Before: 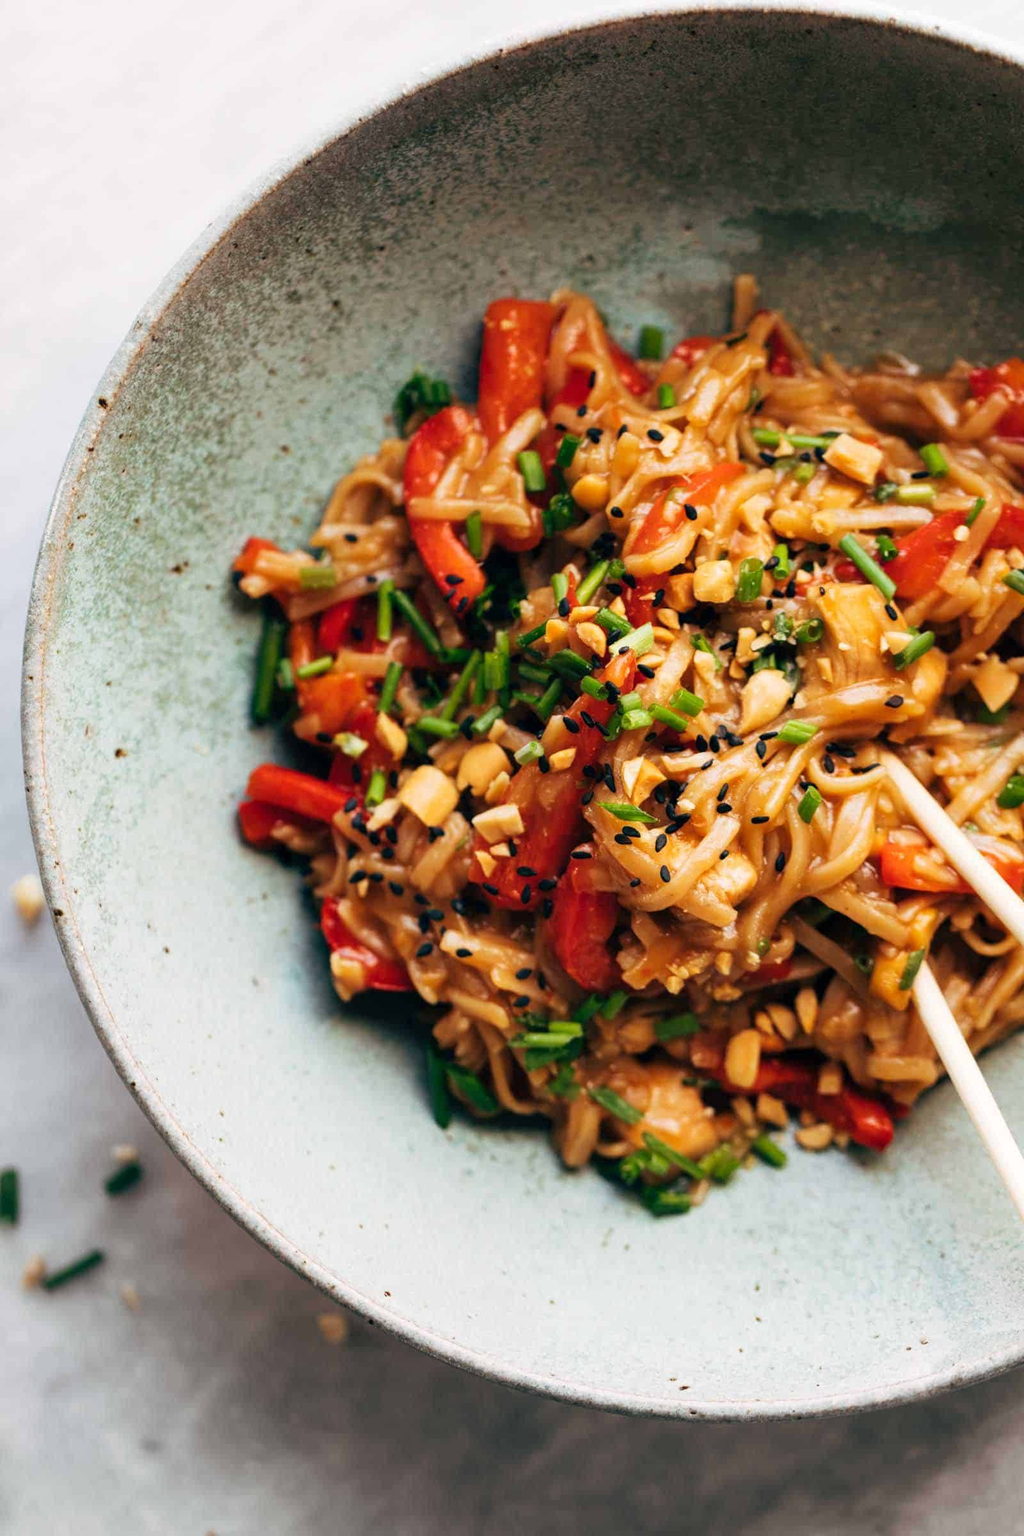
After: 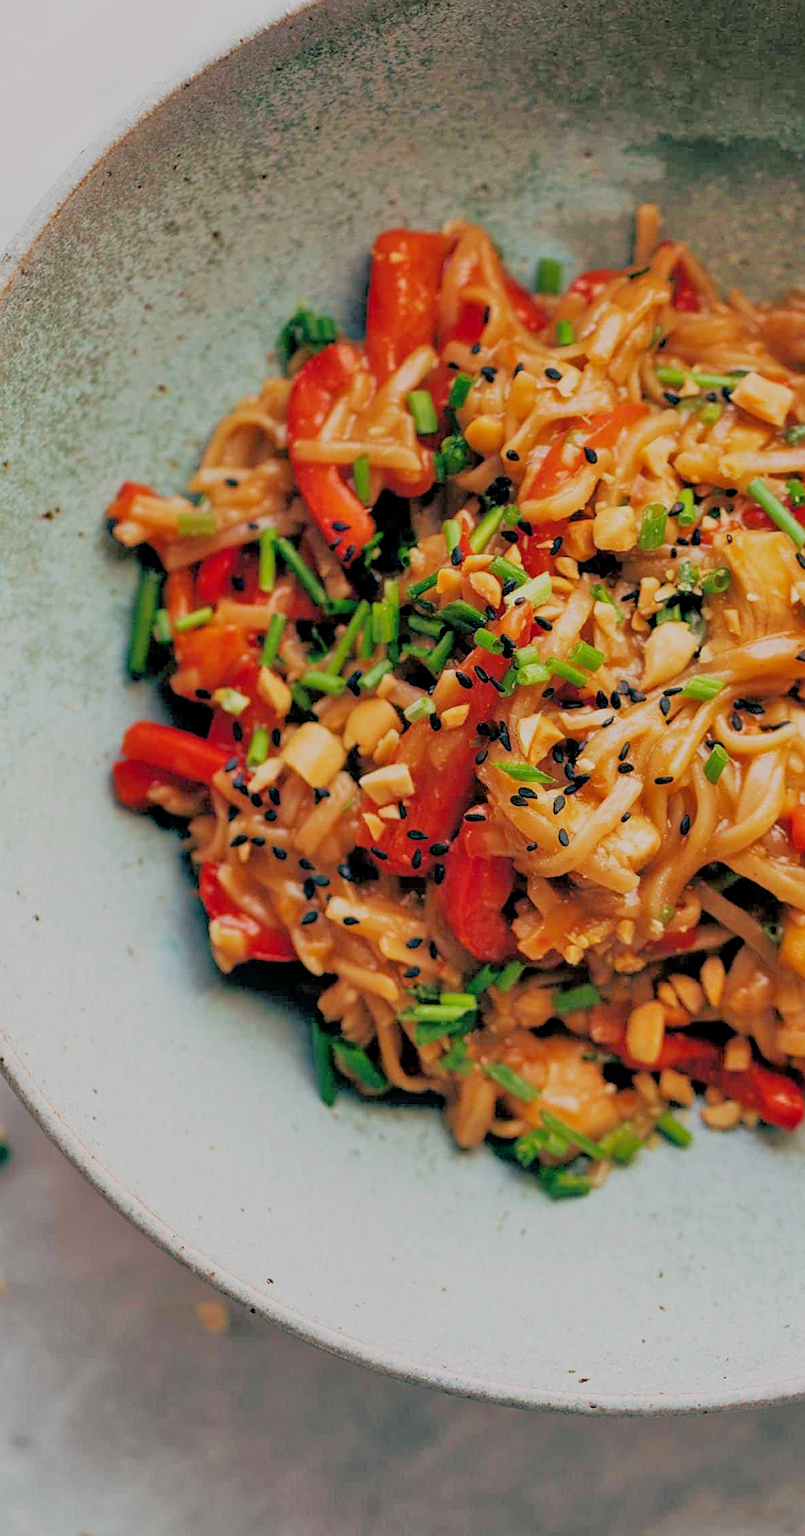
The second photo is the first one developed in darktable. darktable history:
tone equalizer: -7 EV 0.162 EV, -6 EV 0.606 EV, -5 EV 1.18 EV, -4 EV 1.3 EV, -3 EV 1.13 EV, -2 EV 0.6 EV, -1 EV 0.154 EV
crop and rotate: left 12.923%, top 5.294%, right 12.57%
sharpen: on, module defaults
filmic rgb: black relative exposure -8.75 EV, white relative exposure 4.98 EV, target black luminance 0%, hardness 3.78, latitude 65.47%, contrast 0.824, shadows ↔ highlights balance 19.34%, color science v6 (2022)
